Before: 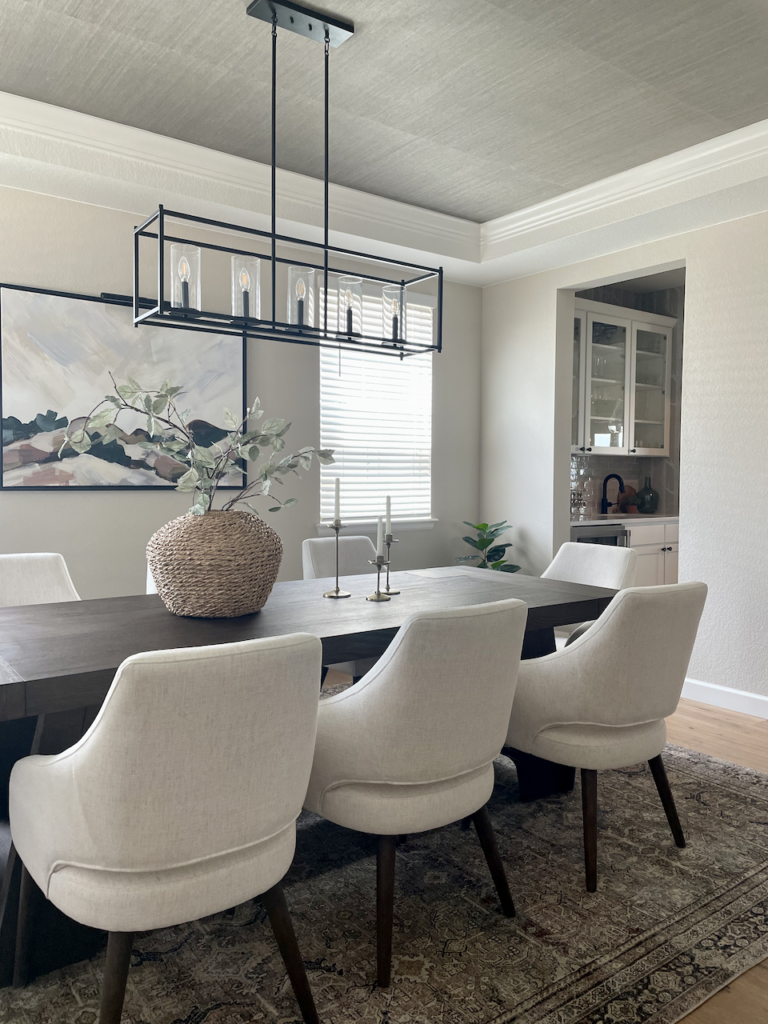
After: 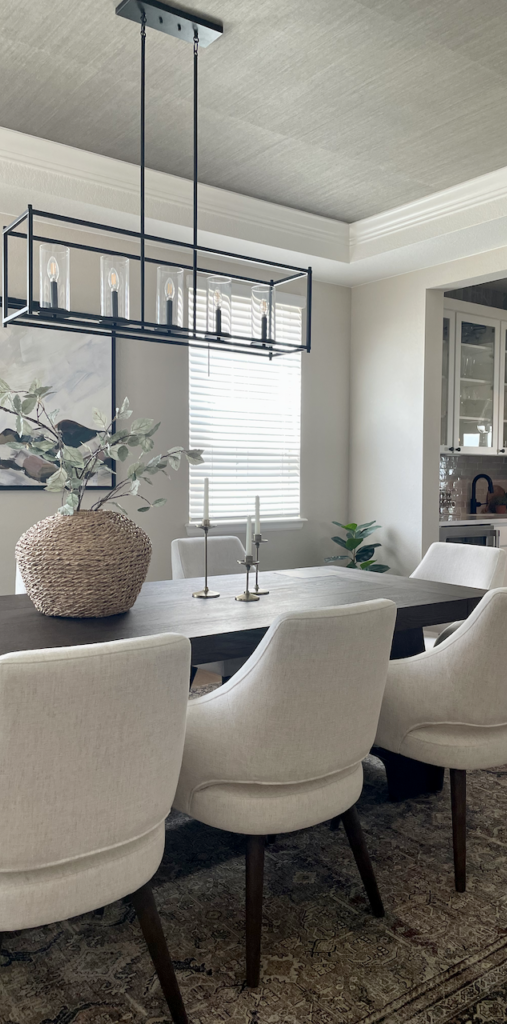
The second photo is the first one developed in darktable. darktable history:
crop: left 17.161%, right 16.783%
